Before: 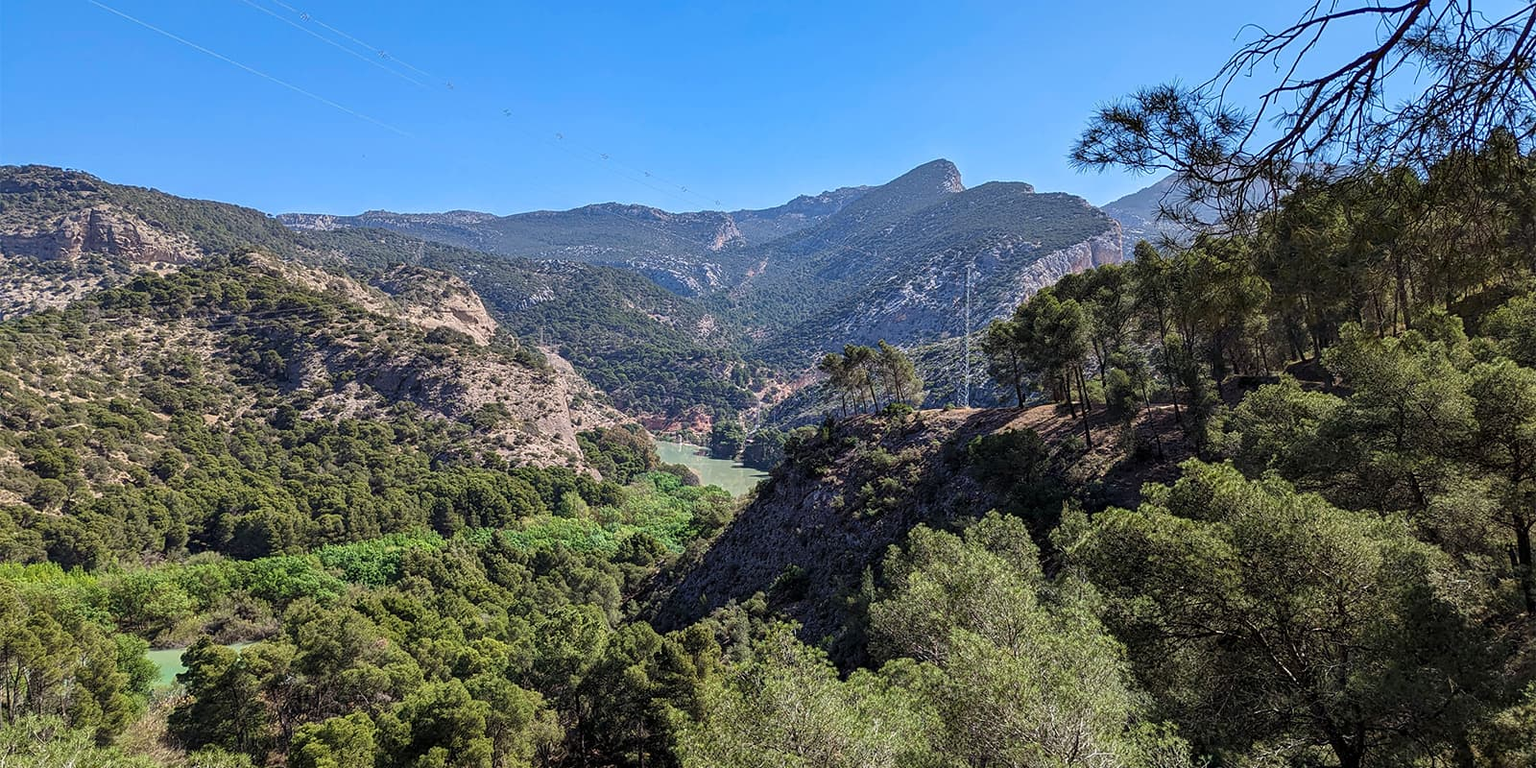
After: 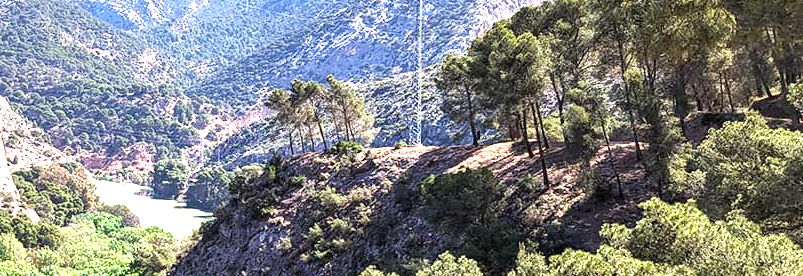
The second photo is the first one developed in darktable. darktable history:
crop: left 36.79%, top 34.966%, right 13.002%, bottom 30.529%
exposure: black level correction 0, exposure 1.753 EV, compensate highlight preservation false
color correction: highlights a* 3.16, highlights b* -1.06, shadows a* -0.077, shadows b* 1.89, saturation 0.981
